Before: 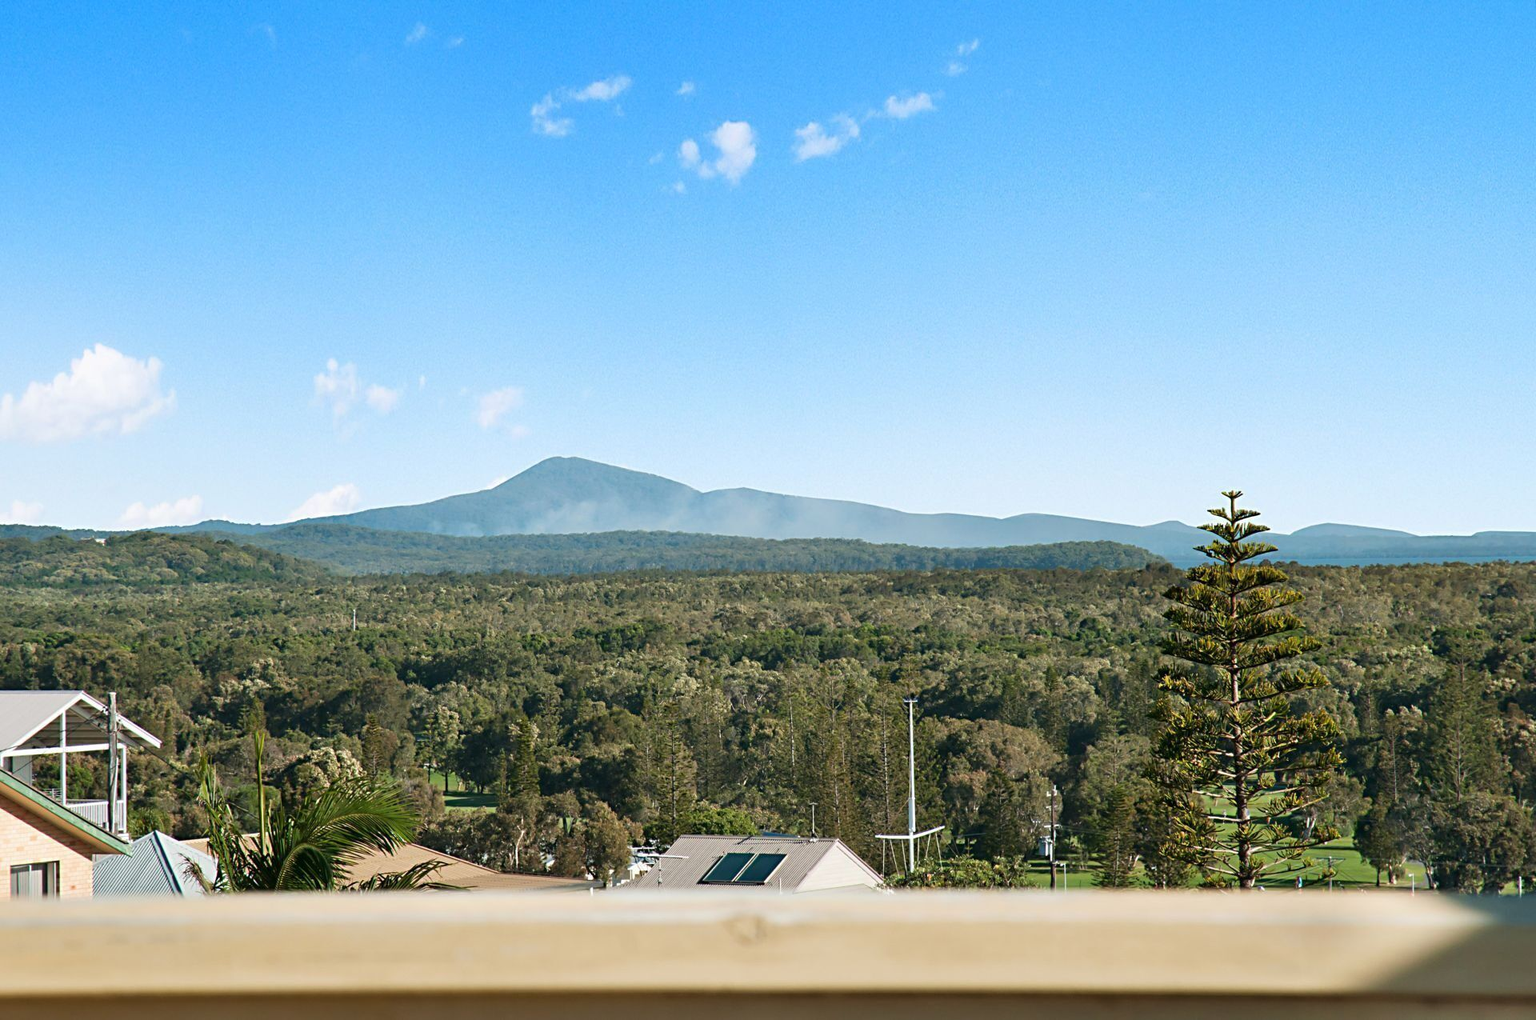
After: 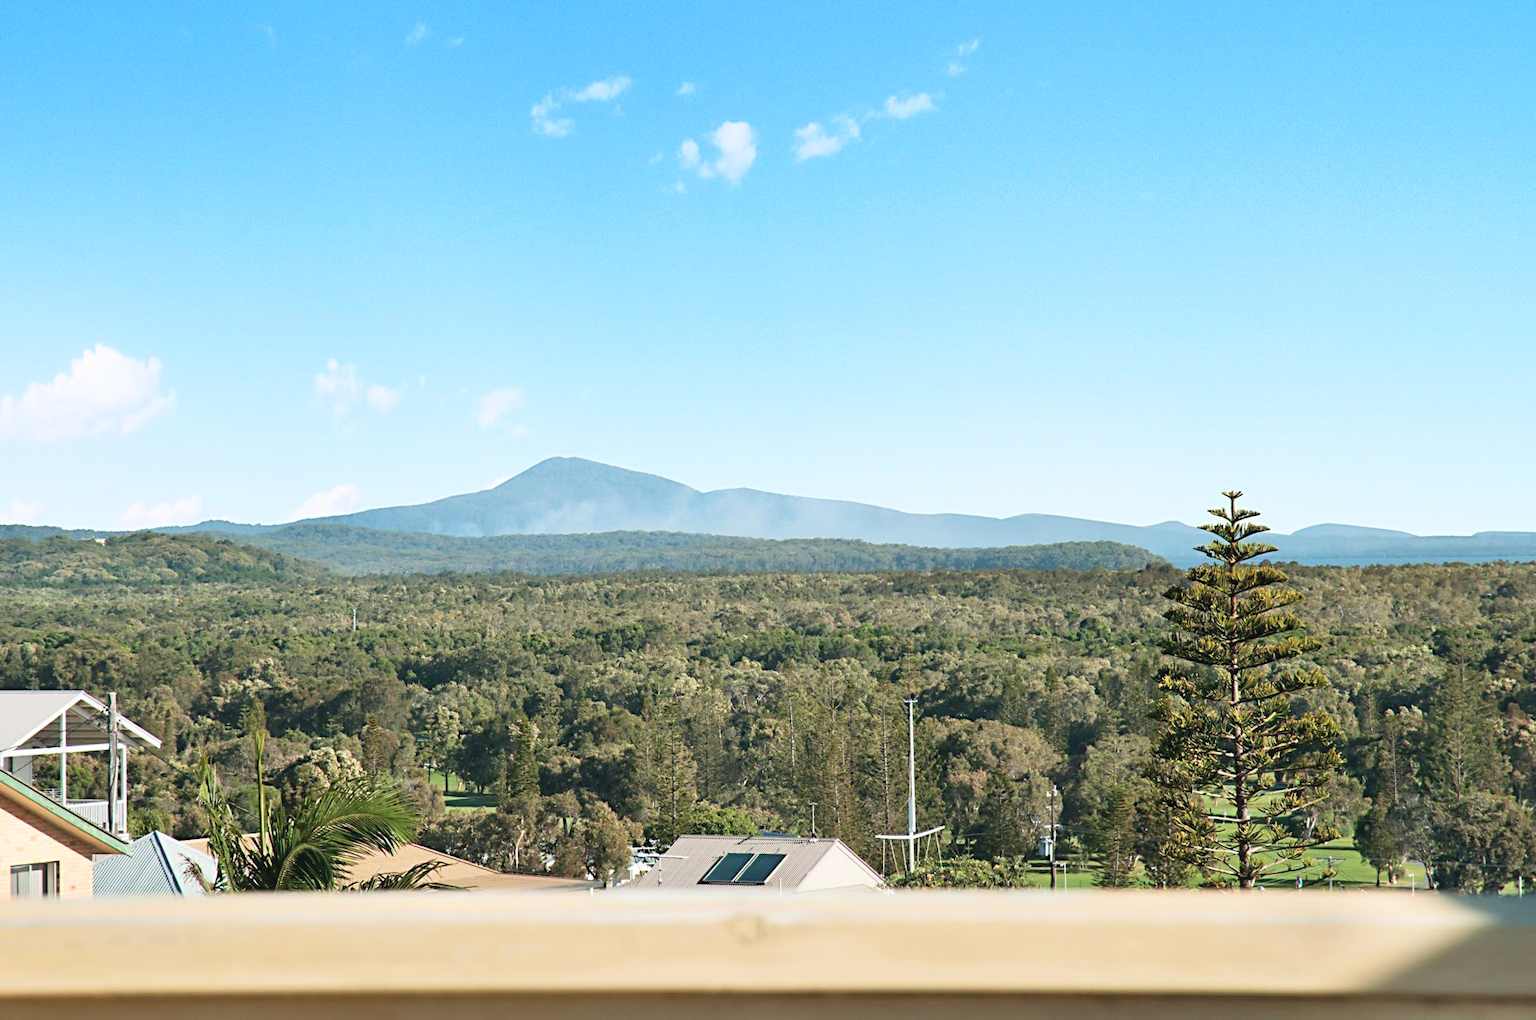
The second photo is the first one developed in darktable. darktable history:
white balance: red 1, blue 1
contrast brightness saturation: contrast 0.14, brightness 0.21
